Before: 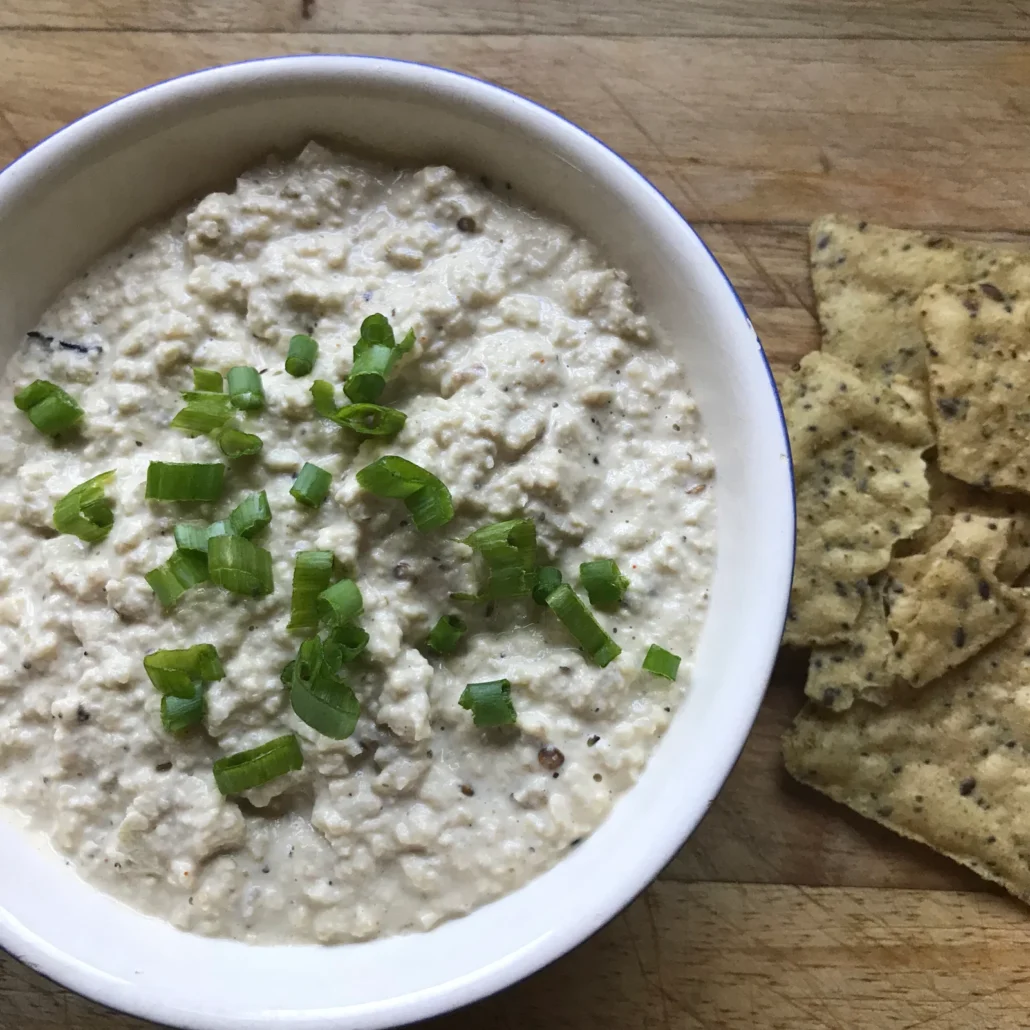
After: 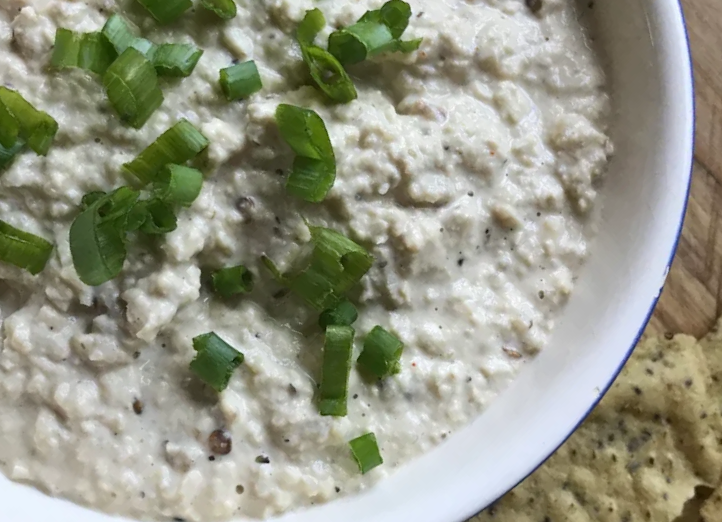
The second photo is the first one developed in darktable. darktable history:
crop and rotate: angle -44.49°, top 16.528%, right 0.811%, bottom 11.719%
